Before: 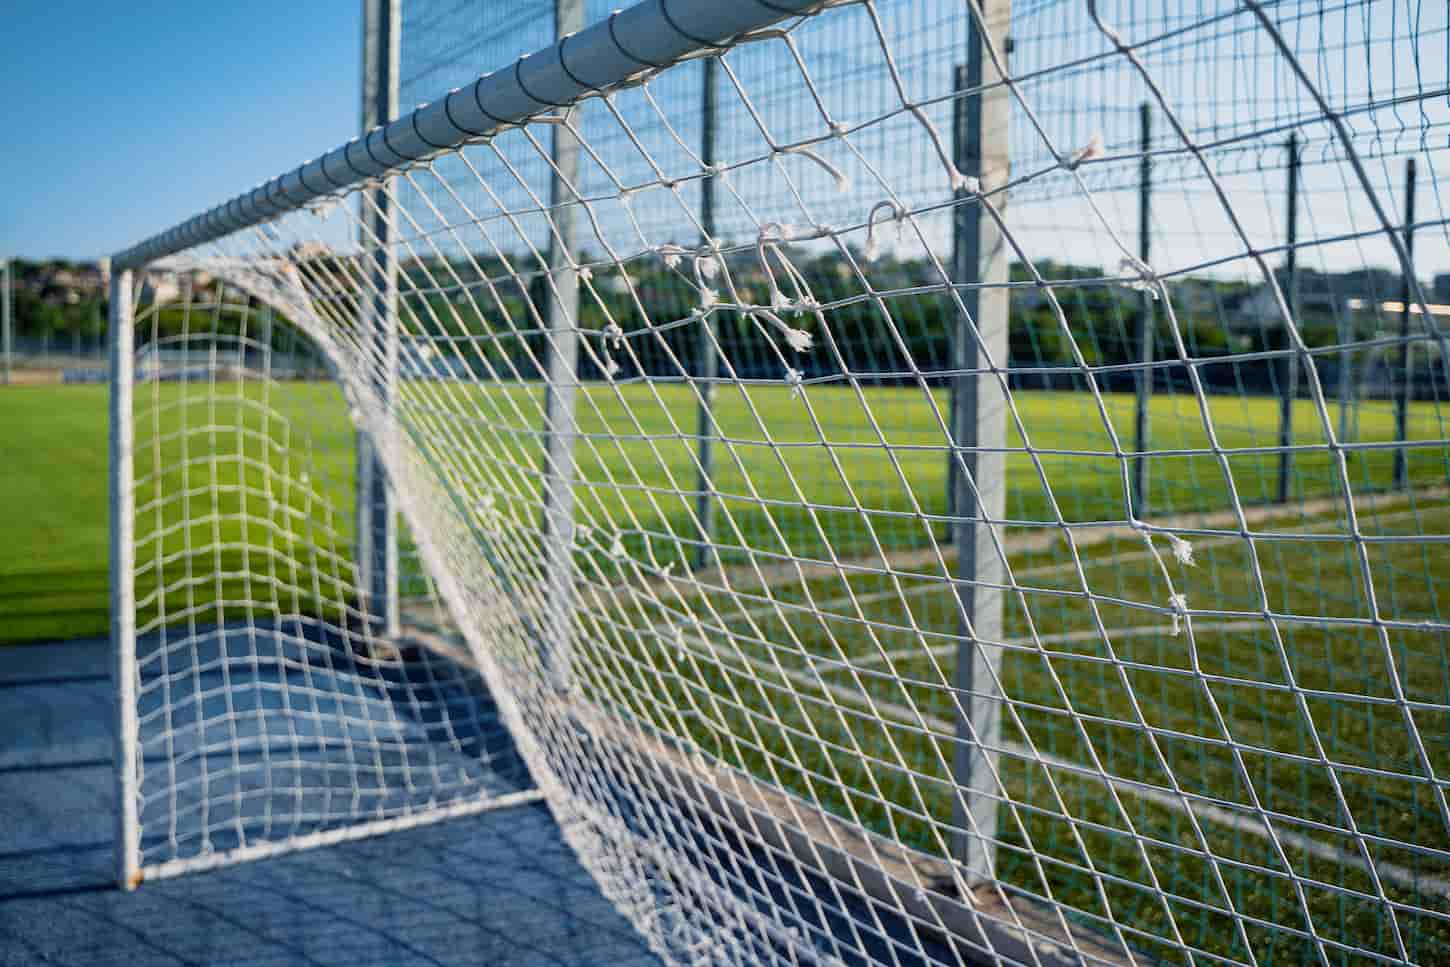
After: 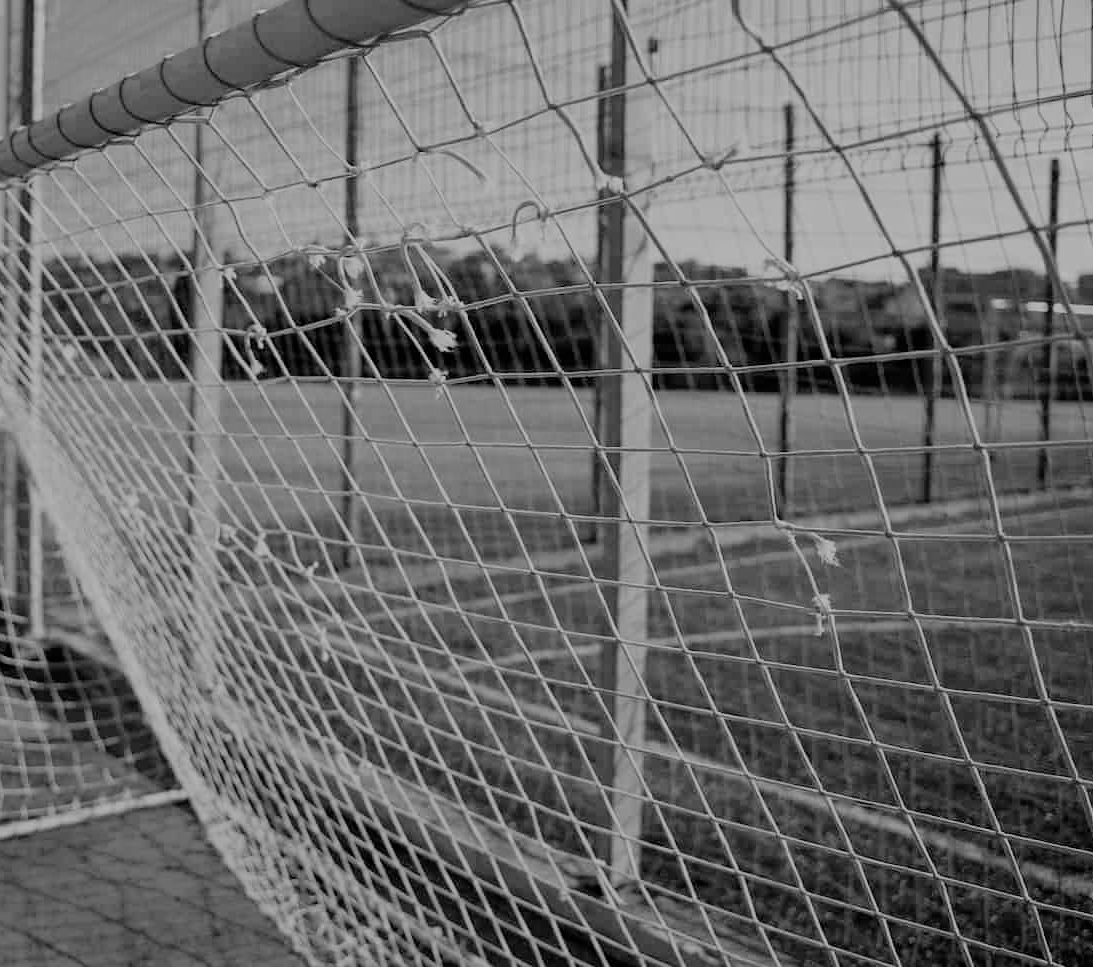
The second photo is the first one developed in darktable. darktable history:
color correction: highlights a* 40, highlights b* 40, saturation 0.69
crop and rotate: left 24.6%
filmic rgb: white relative exposure 3.8 EV, hardness 4.35
color zones: curves: ch0 [(0, 0.352) (0.143, 0.407) (0.286, 0.386) (0.429, 0.431) (0.571, 0.829) (0.714, 0.853) (0.857, 0.833) (1, 0.352)]; ch1 [(0, 0.604) (0.072, 0.726) (0.096, 0.608) (0.205, 0.007) (0.571, -0.006) (0.839, -0.013) (0.857, -0.012) (1, 0.604)]
monochrome: size 1
